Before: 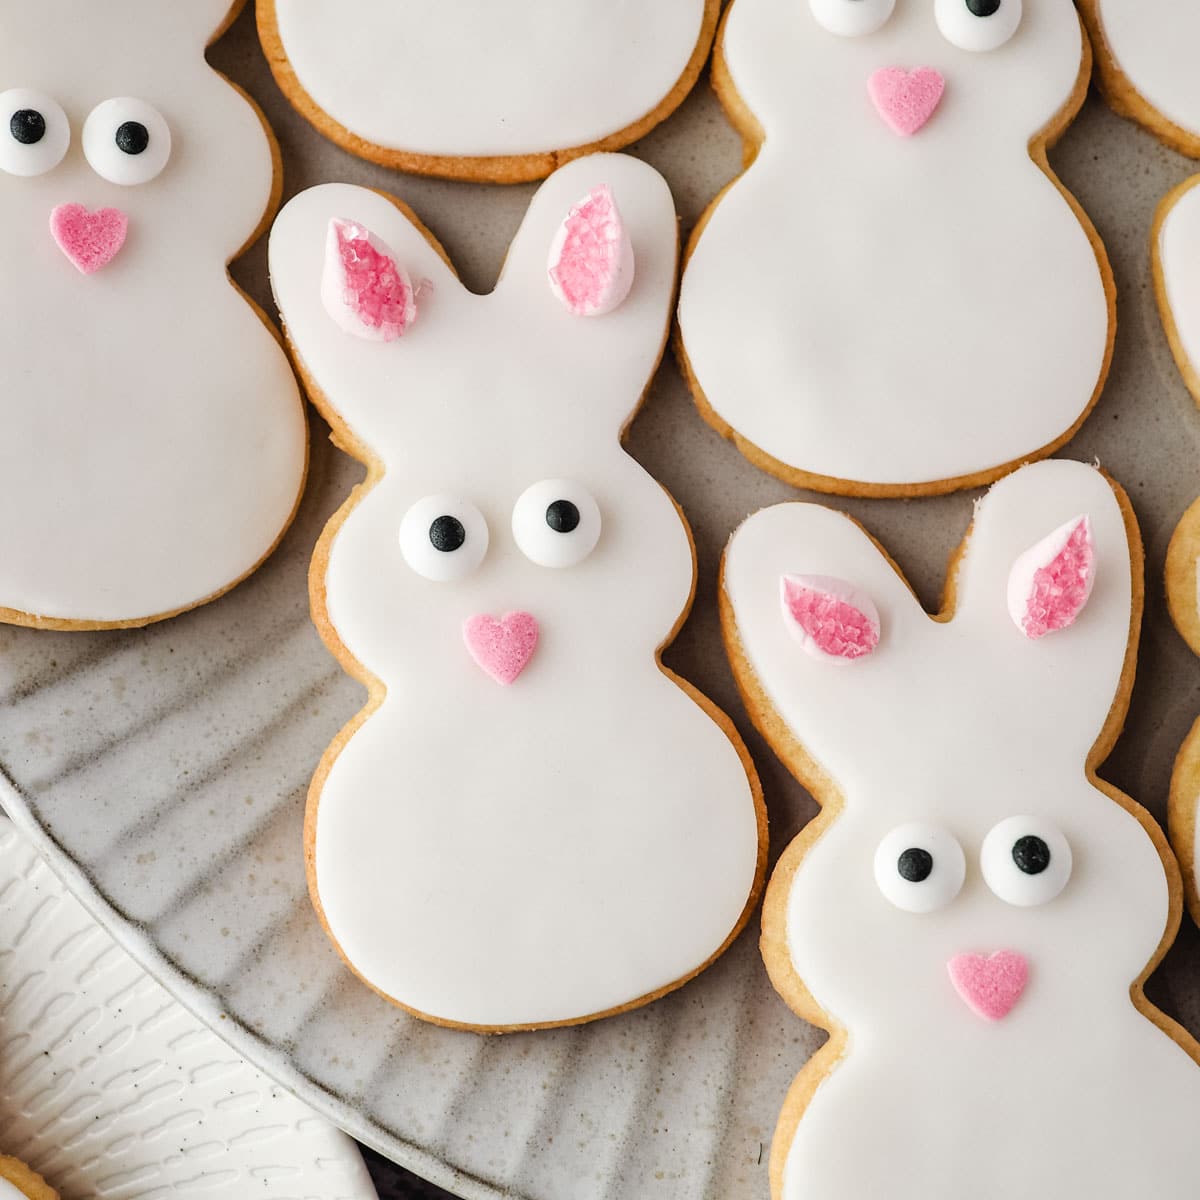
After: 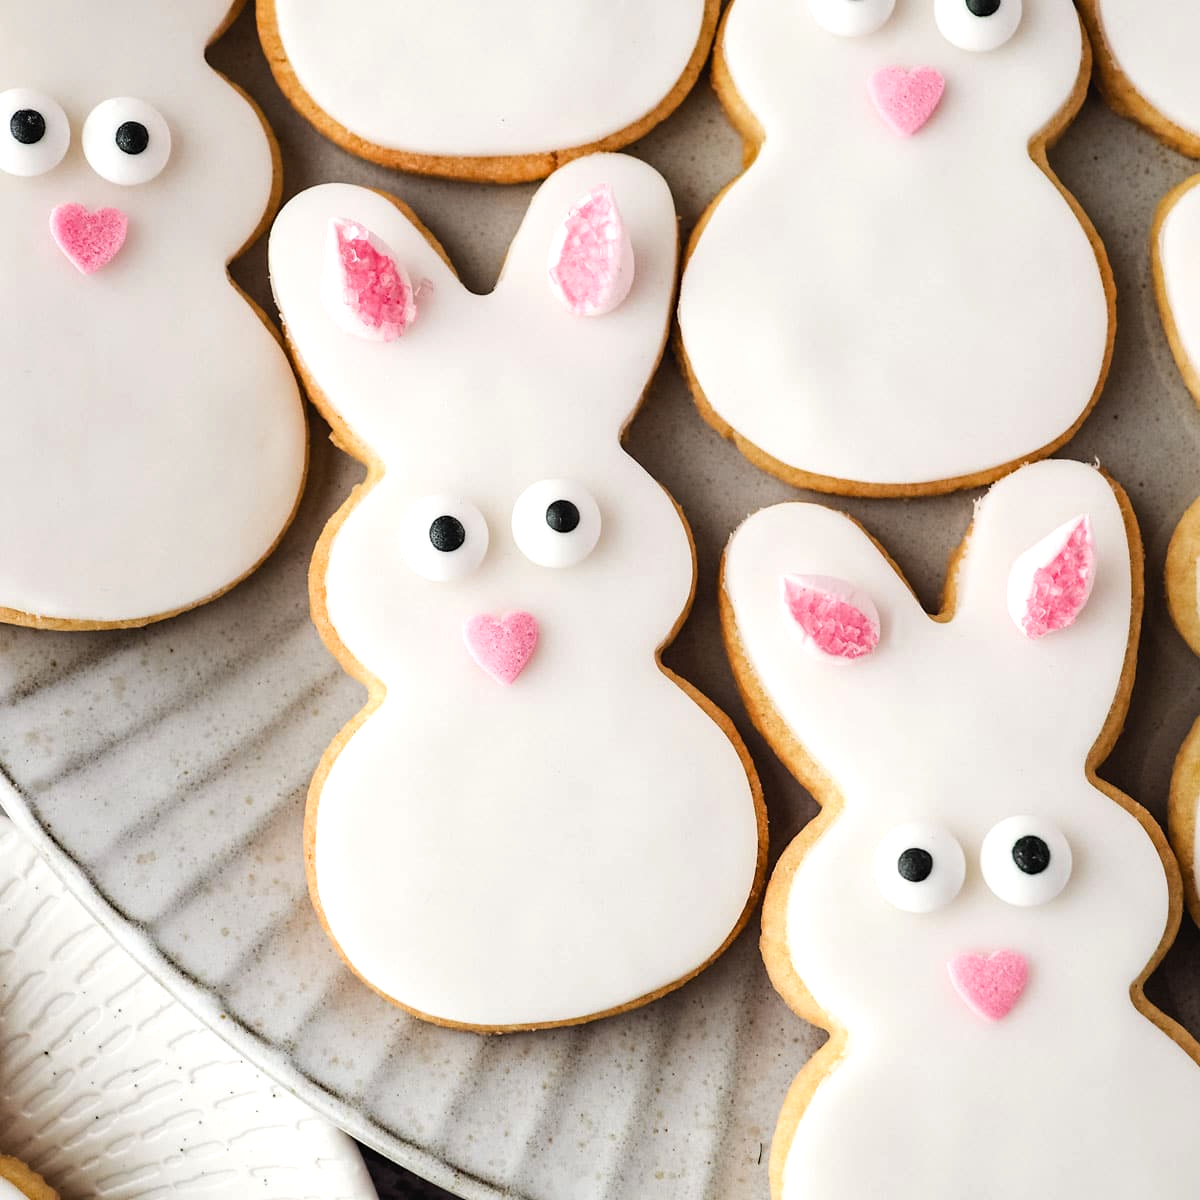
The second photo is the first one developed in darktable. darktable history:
sharpen: radius 5.325, amount 0.312, threshold 26.433
tone equalizer: -8 EV -0.001 EV, -7 EV 0.001 EV, -6 EV -0.002 EV, -5 EV -0.003 EV, -4 EV -0.062 EV, -3 EV -0.222 EV, -2 EV -0.267 EV, -1 EV 0.105 EV, +0 EV 0.303 EV
